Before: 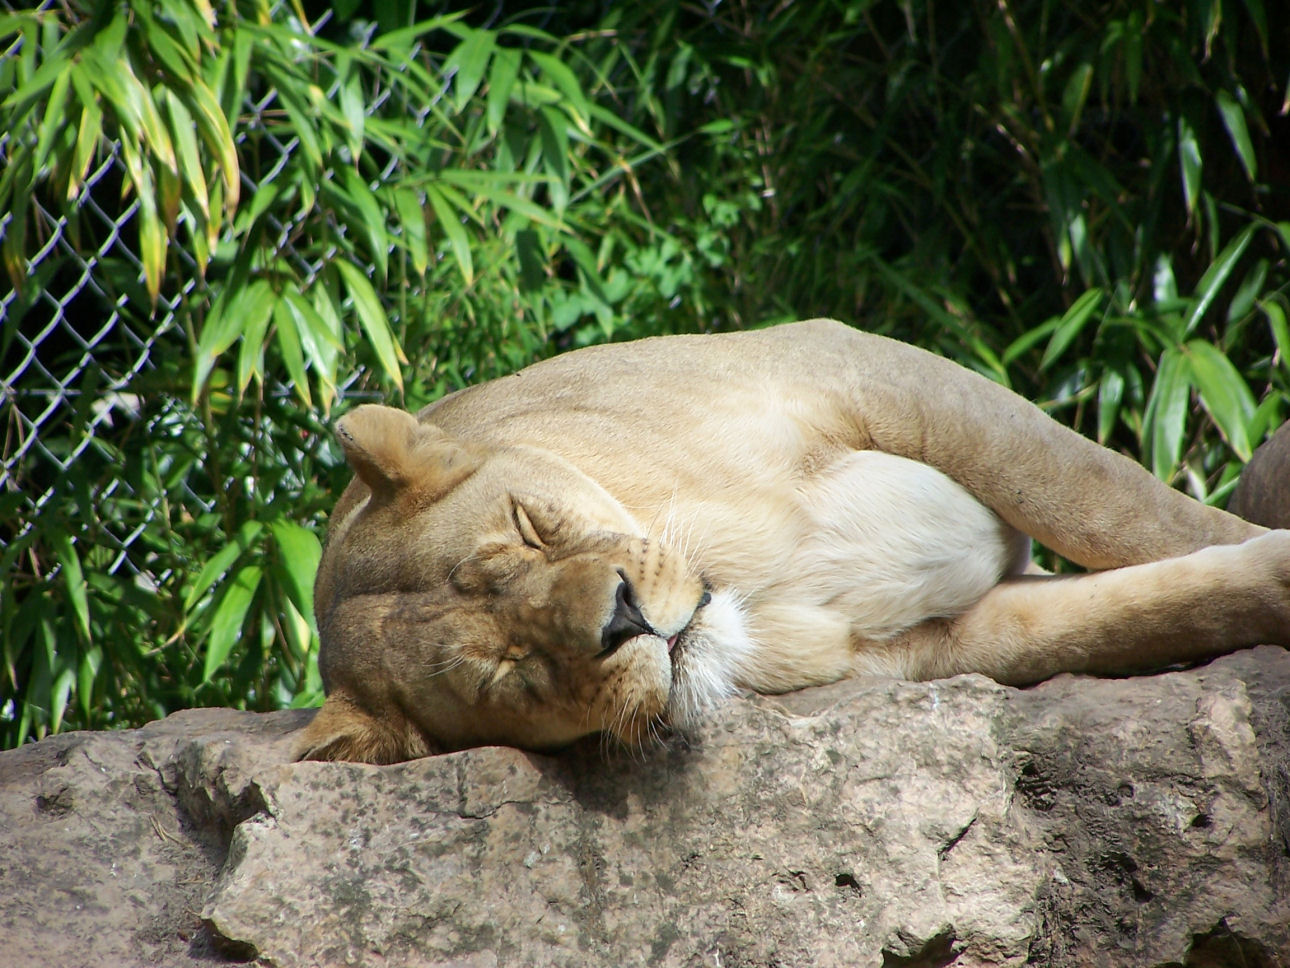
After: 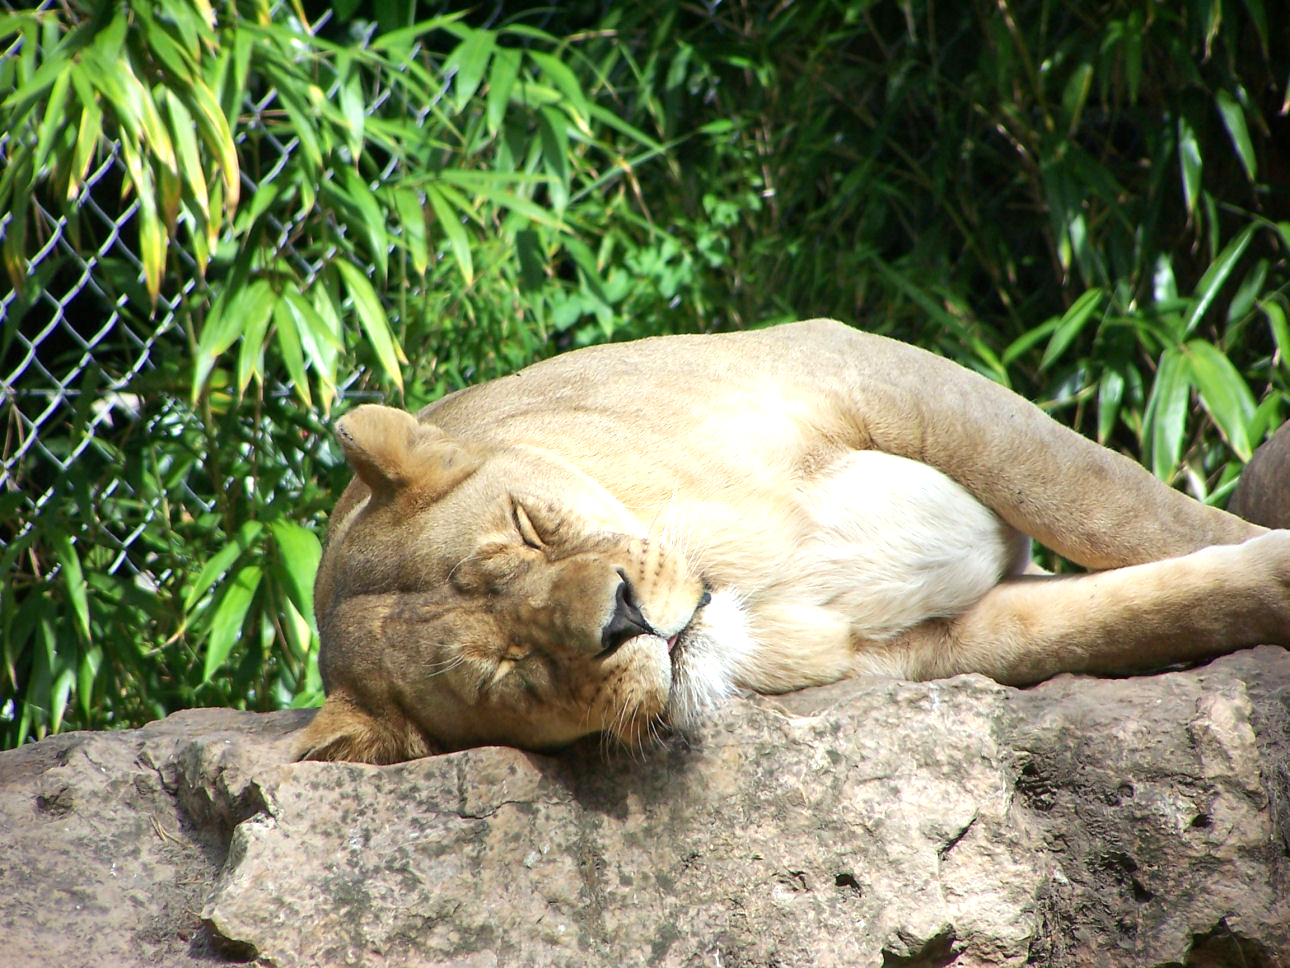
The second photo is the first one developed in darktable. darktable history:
exposure: black level correction 0, exposure 0.499 EV, compensate highlight preservation false
color balance rgb: perceptual saturation grading › global saturation 0.043%, global vibrance 7.396%, saturation formula JzAzBz (2021)
